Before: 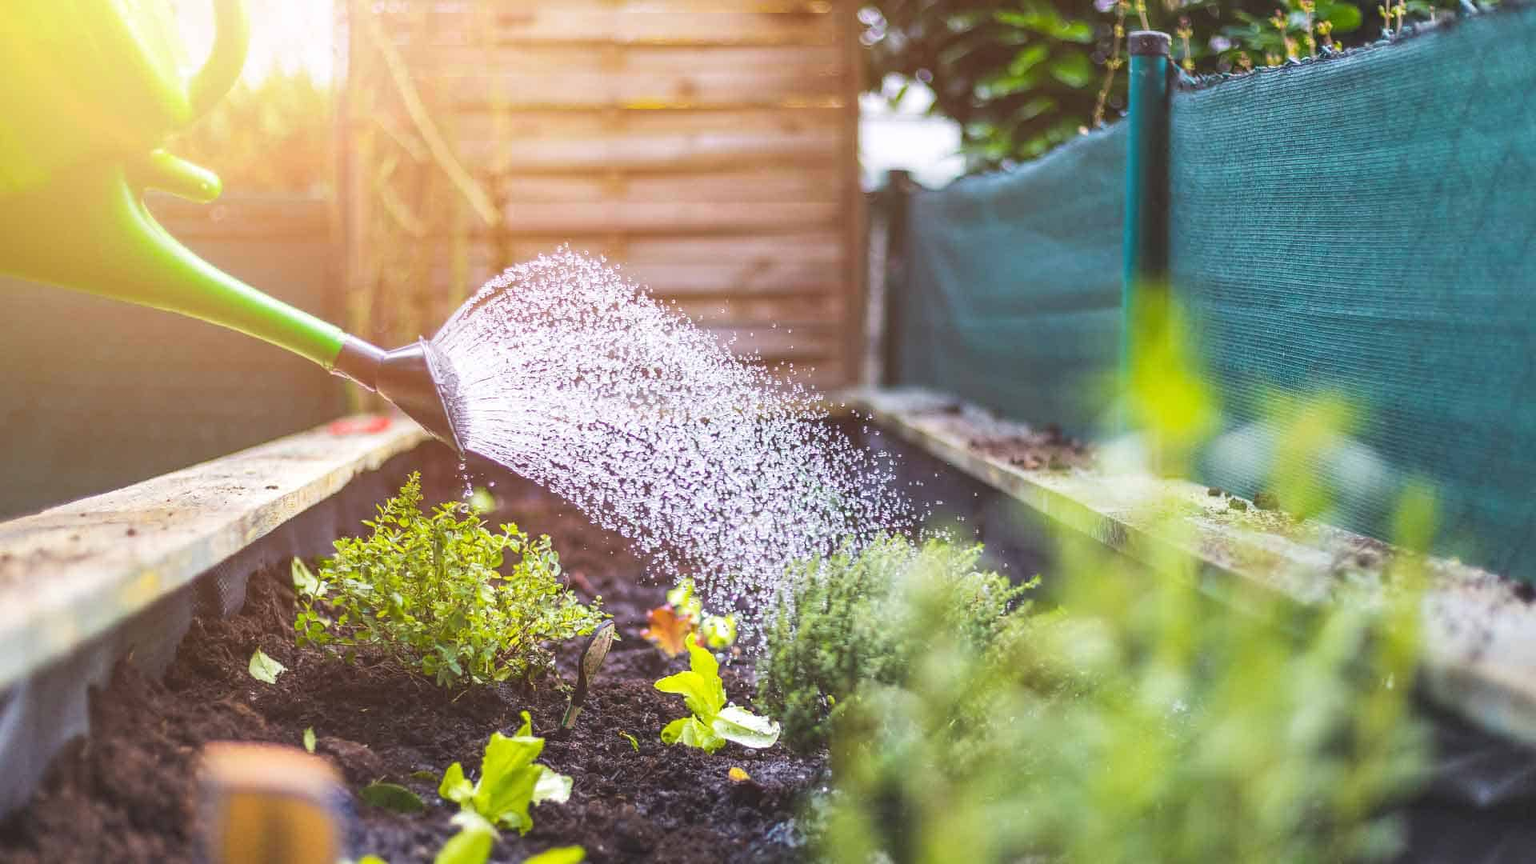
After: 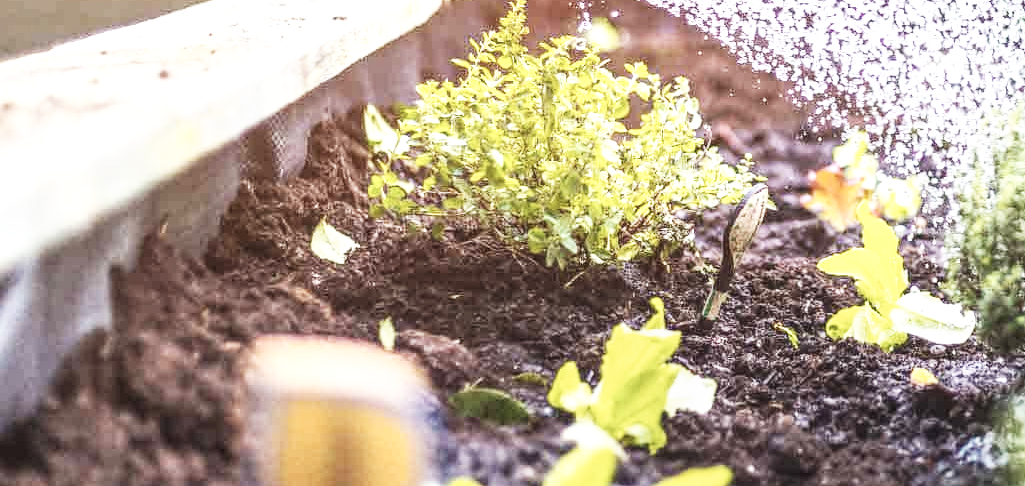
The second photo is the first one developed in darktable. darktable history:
crop and rotate: top 54.778%, right 46.61%, bottom 0.159%
contrast brightness saturation: contrast 0.1, saturation -0.36
local contrast: on, module defaults
base curve: curves: ch0 [(0, 0) (0.007, 0.004) (0.027, 0.03) (0.046, 0.07) (0.207, 0.54) (0.442, 0.872) (0.673, 0.972) (1, 1)], preserve colors none
